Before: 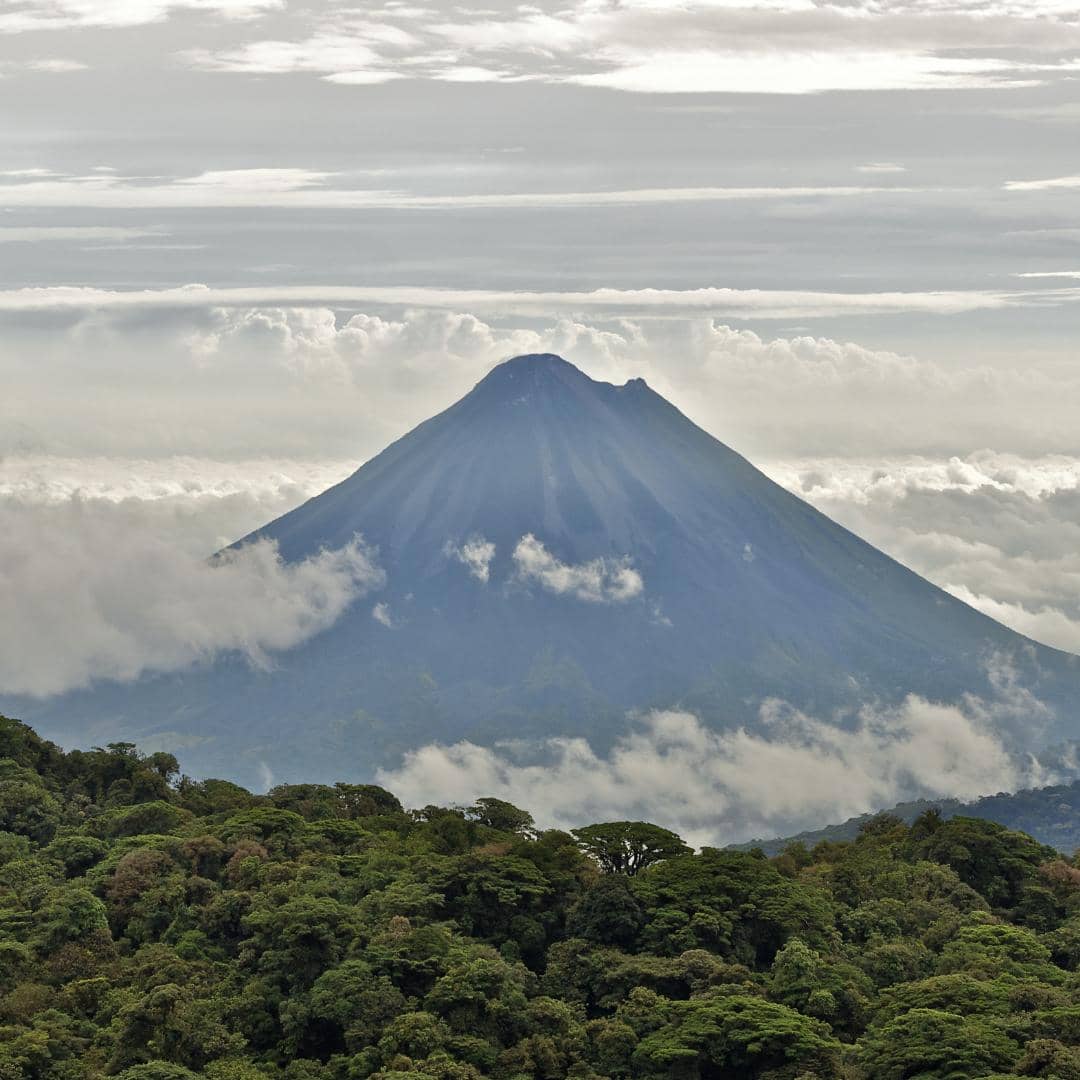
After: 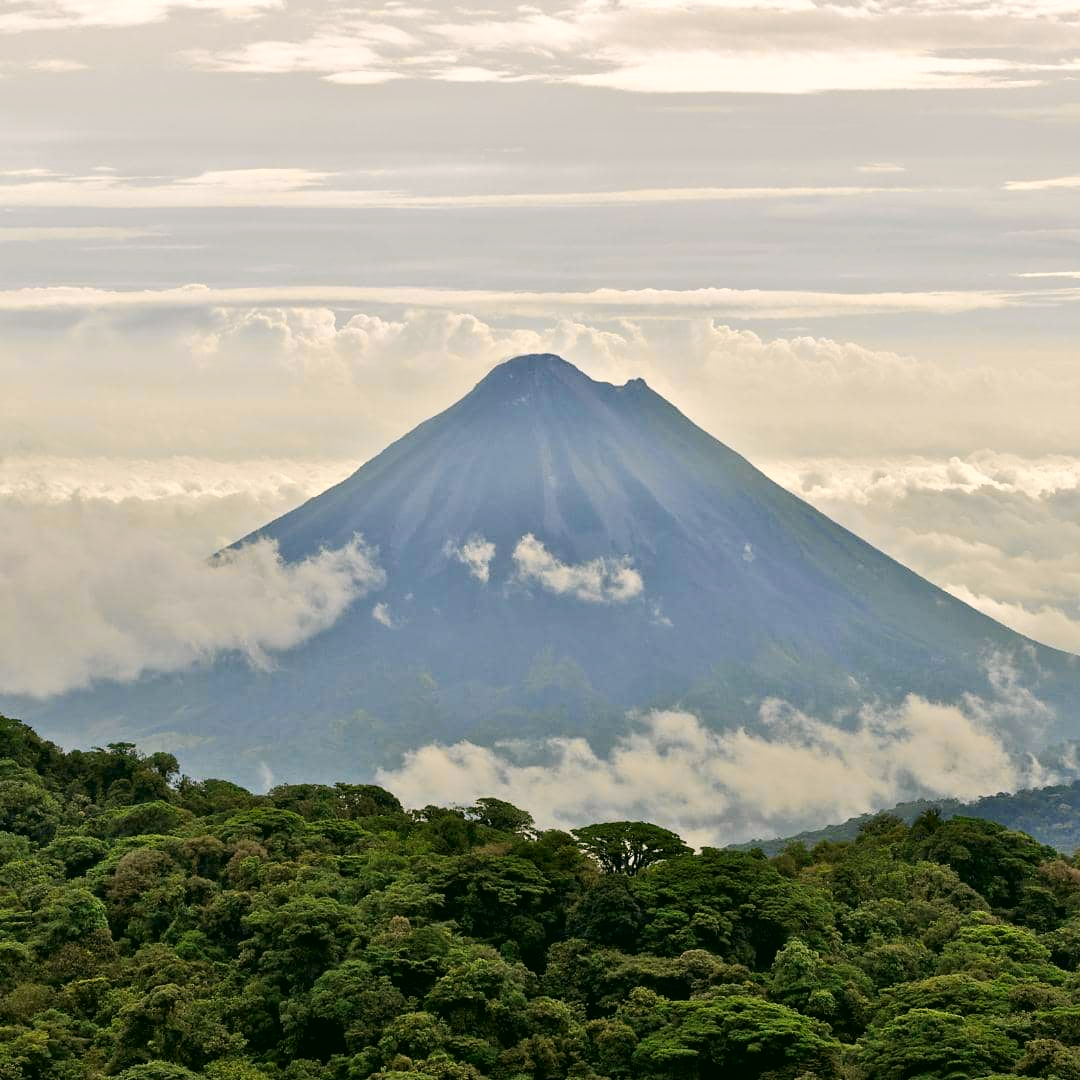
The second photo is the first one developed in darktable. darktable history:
color correction: highlights a* 4.02, highlights b* 4.98, shadows a* -7.55, shadows b* 4.98
tone curve: curves: ch0 [(0, 0.013) (0.054, 0.018) (0.205, 0.191) (0.289, 0.292) (0.39, 0.424) (0.493, 0.551) (0.666, 0.743) (0.795, 0.841) (1, 0.998)]; ch1 [(0, 0) (0.385, 0.343) (0.439, 0.415) (0.494, 0.495) (0.501, 0.501) (0.51, 0.509) (0.548, 0.554) (0.586, 0.601) (0.66, 0.687) (0.783, 0.804) (1, 1)]; ch2 [(0, 0) (0.304, 0.31) (0.403, 0.399) (0.441, 0.428) (0.47, 0.469) (0.498, 0.496) (0.524, 0.538) (0.566, 0.579) (0.633, 0.665) (0.7, 0.711) (1, 1)], color space Lab, independent channels, preserve colors none
